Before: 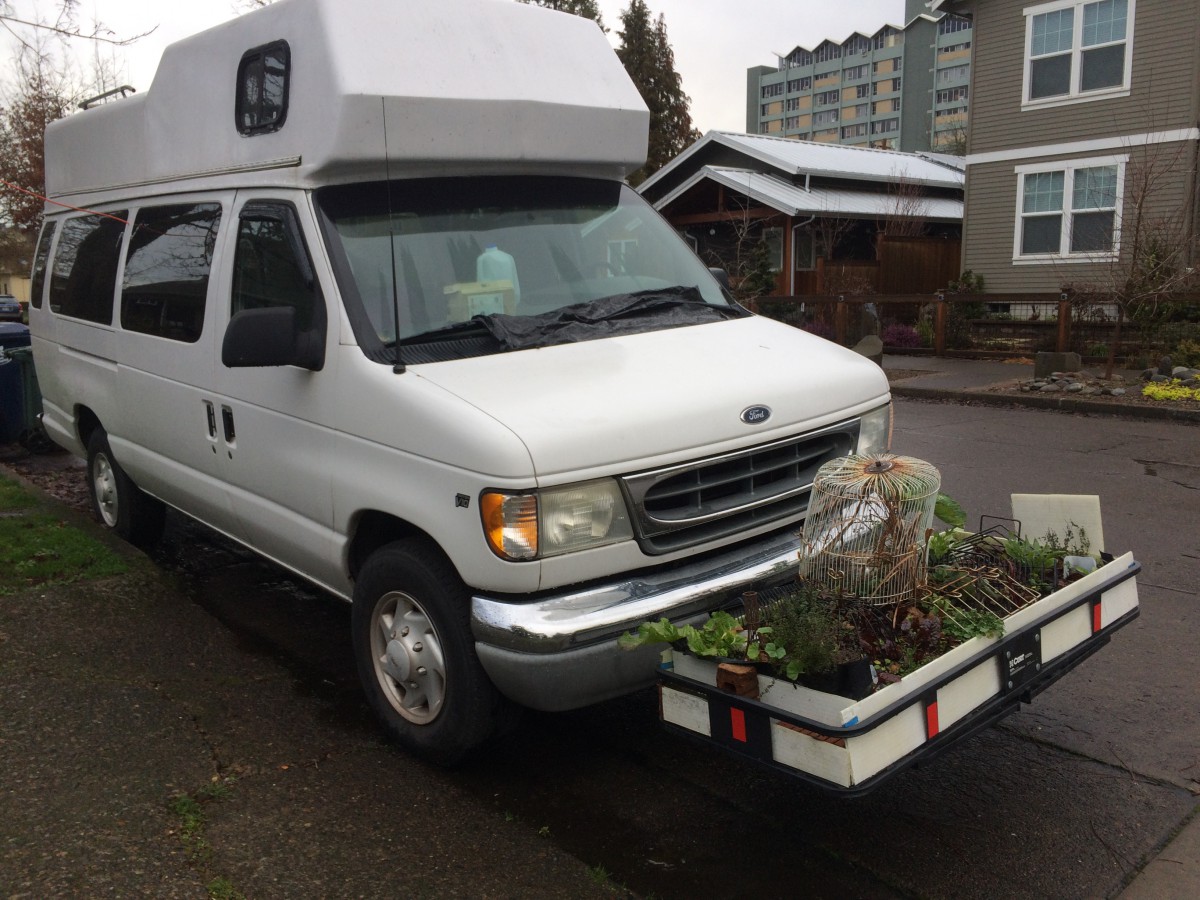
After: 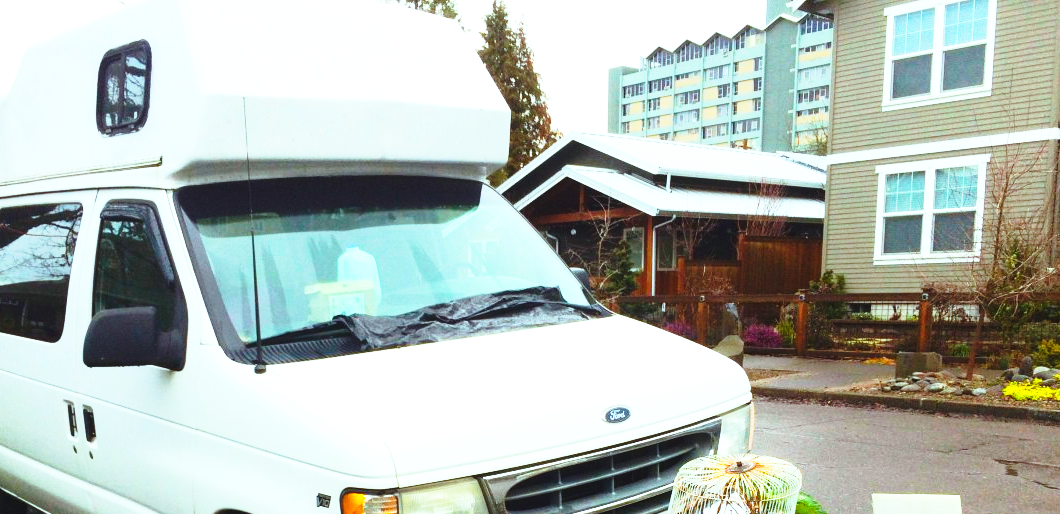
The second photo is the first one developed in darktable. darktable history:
tone curve: curves: ch0 [(0, 0.024) (0.119, 0.146) (0.474, 0.464) (0.718, 0.721) (0.817, 0.839) (1, 0.998)]; ch1 [(0, 0) (0.377, 0.416) (0.439, 0.451) (0.477, 0.477) (0.501, 0.504) (0.538, 0.544) (0.58, 0.602) (0.664, 0.676) (0.783, 0.804) (1, 1)]; ch2 [(0, 0) (0.38, 0.405) (0.463, 0.456) (0.498, 0.497) (0.524, 0.535) (0.578, 0.576) (0.648, 0.665) (1, 1)], preserve colors none
exposure: exposure 1 EV, compensate exposure bias true, compensate highlight preservation false
base curve: curves: ch0 [(0, 0) (0.028, 0.03) (0.105, 0.232) (0.387, 0.748) (0.754, 0.968) (1, 1)], preserve colors none
crop and rotate: left 11.627%, bottom 42.866%
shadows and highlights: shadows -0.069, highlights 38.52
color balance rgb: highlights gain › chroma 4.048%, highlights gain › hue 201.96°, linear chroma grading › global chroma 14.419%, perceptual saturation grading › global saturation 30.523%, global vibrance 20%
